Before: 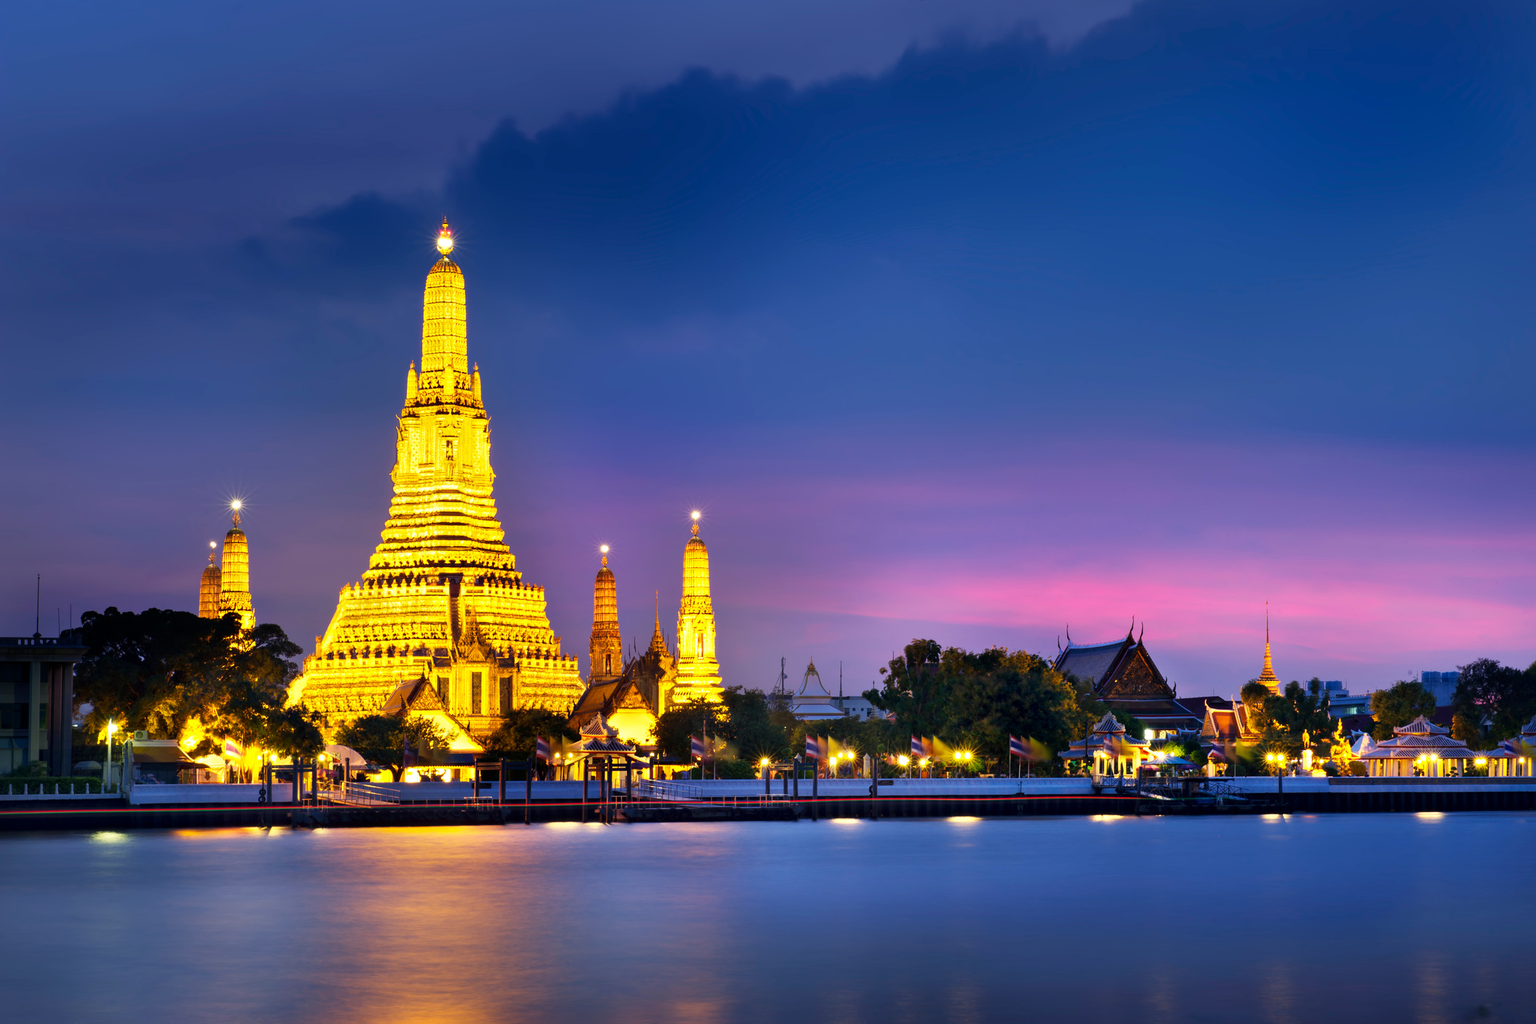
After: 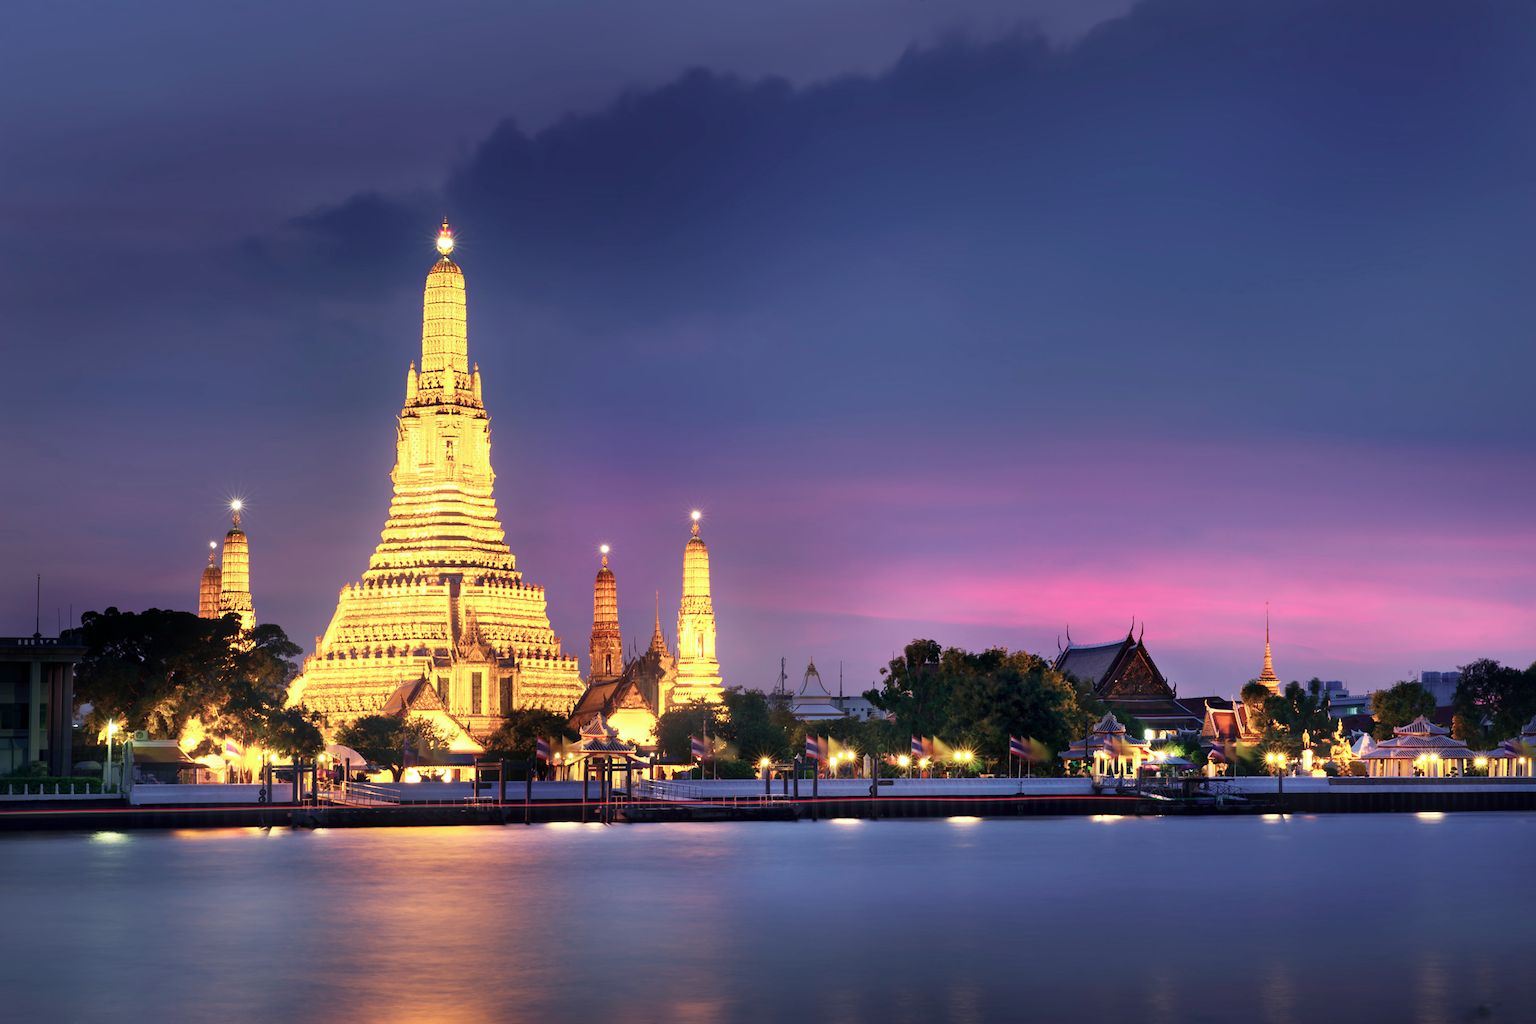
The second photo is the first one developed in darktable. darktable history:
bloom: size 9%, threshold 100%, strength 7%
color contrast: blue-yellow contrast 0.7
